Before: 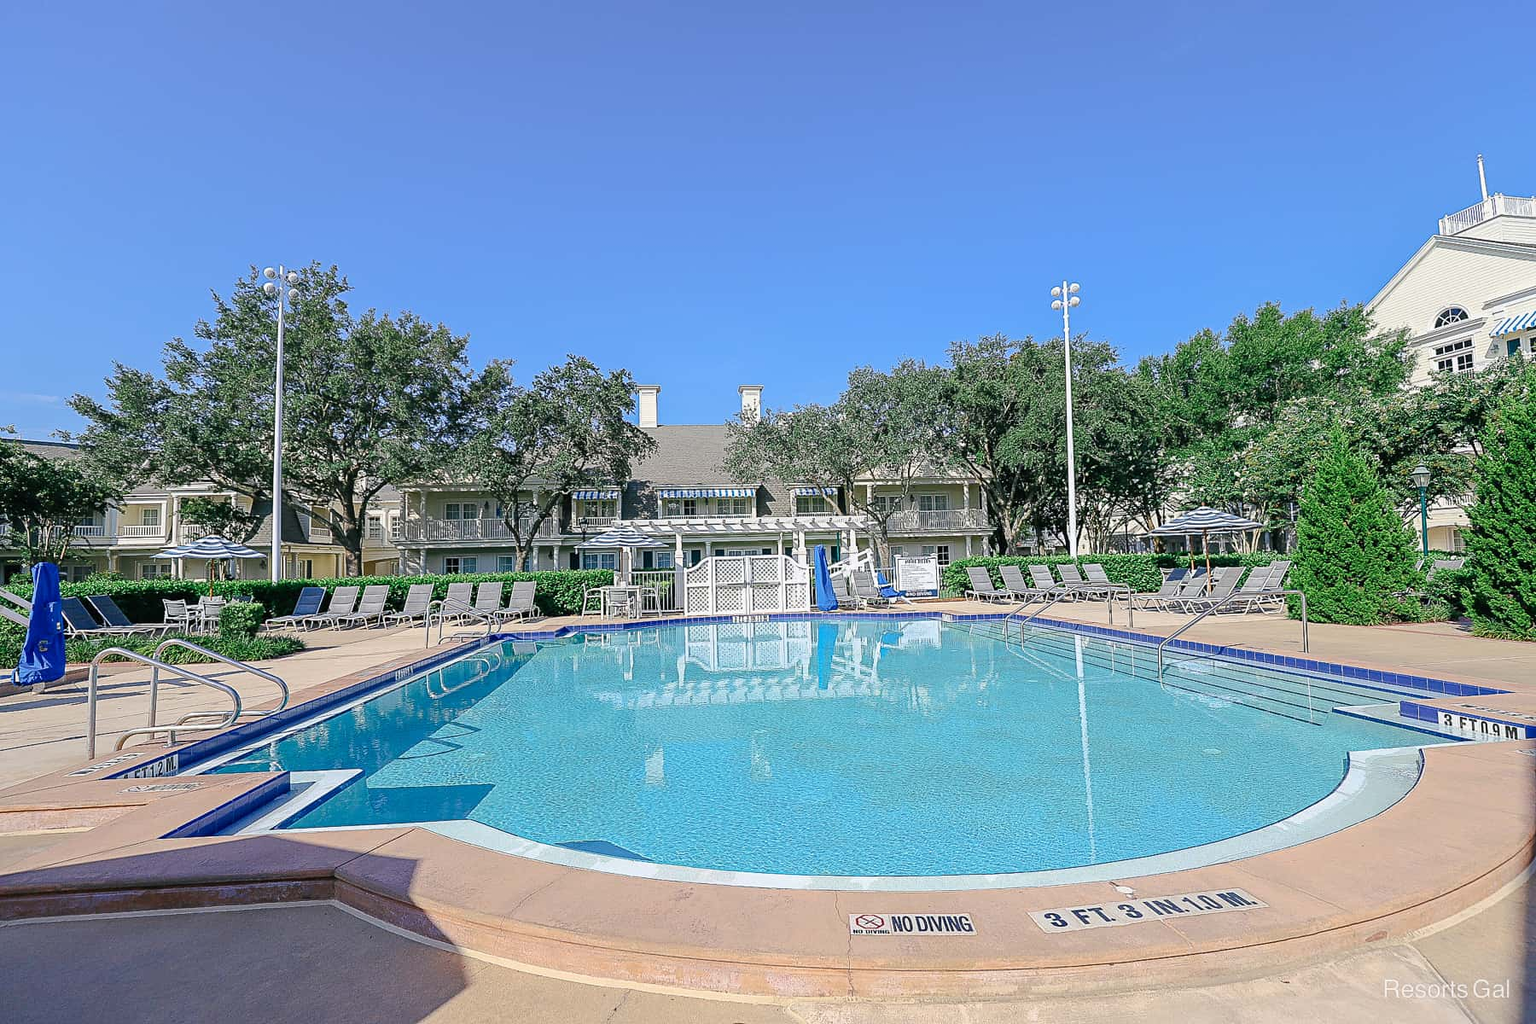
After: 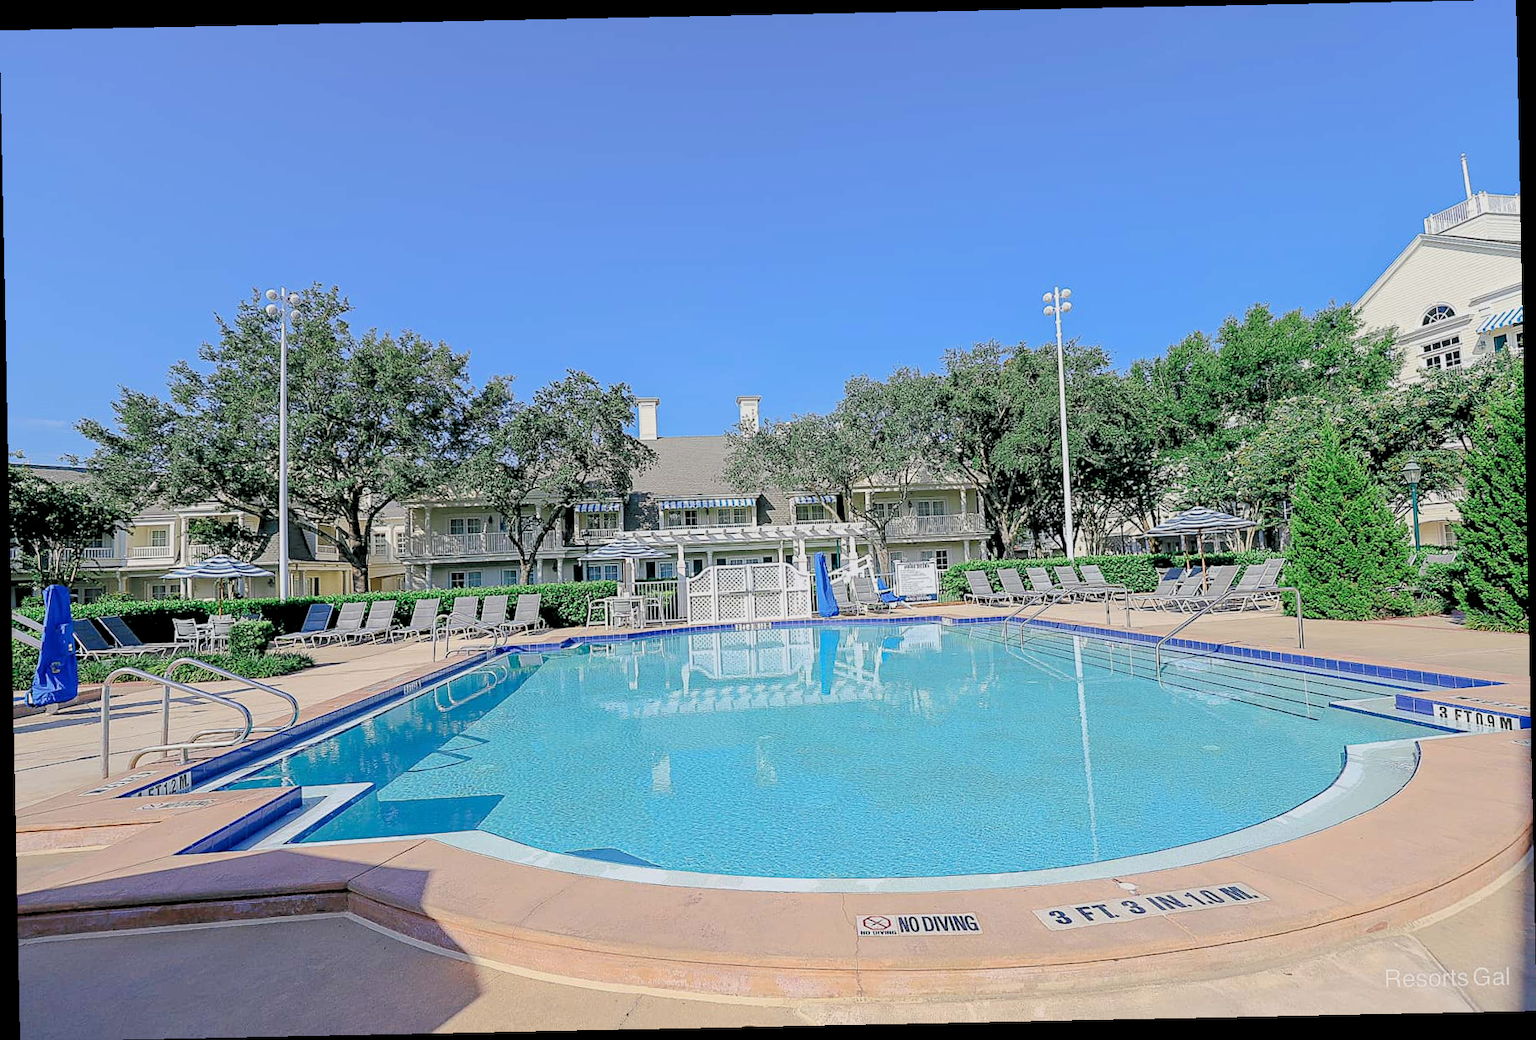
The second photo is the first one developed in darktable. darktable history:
rgb levels: preserve colors sum RGB, levels [[0.038, 0.433, 0.934], [0, 0.5, 1], [0, 0.5, 1]]
rotate and perspective: rotation -1.17°, automatic cropping off
